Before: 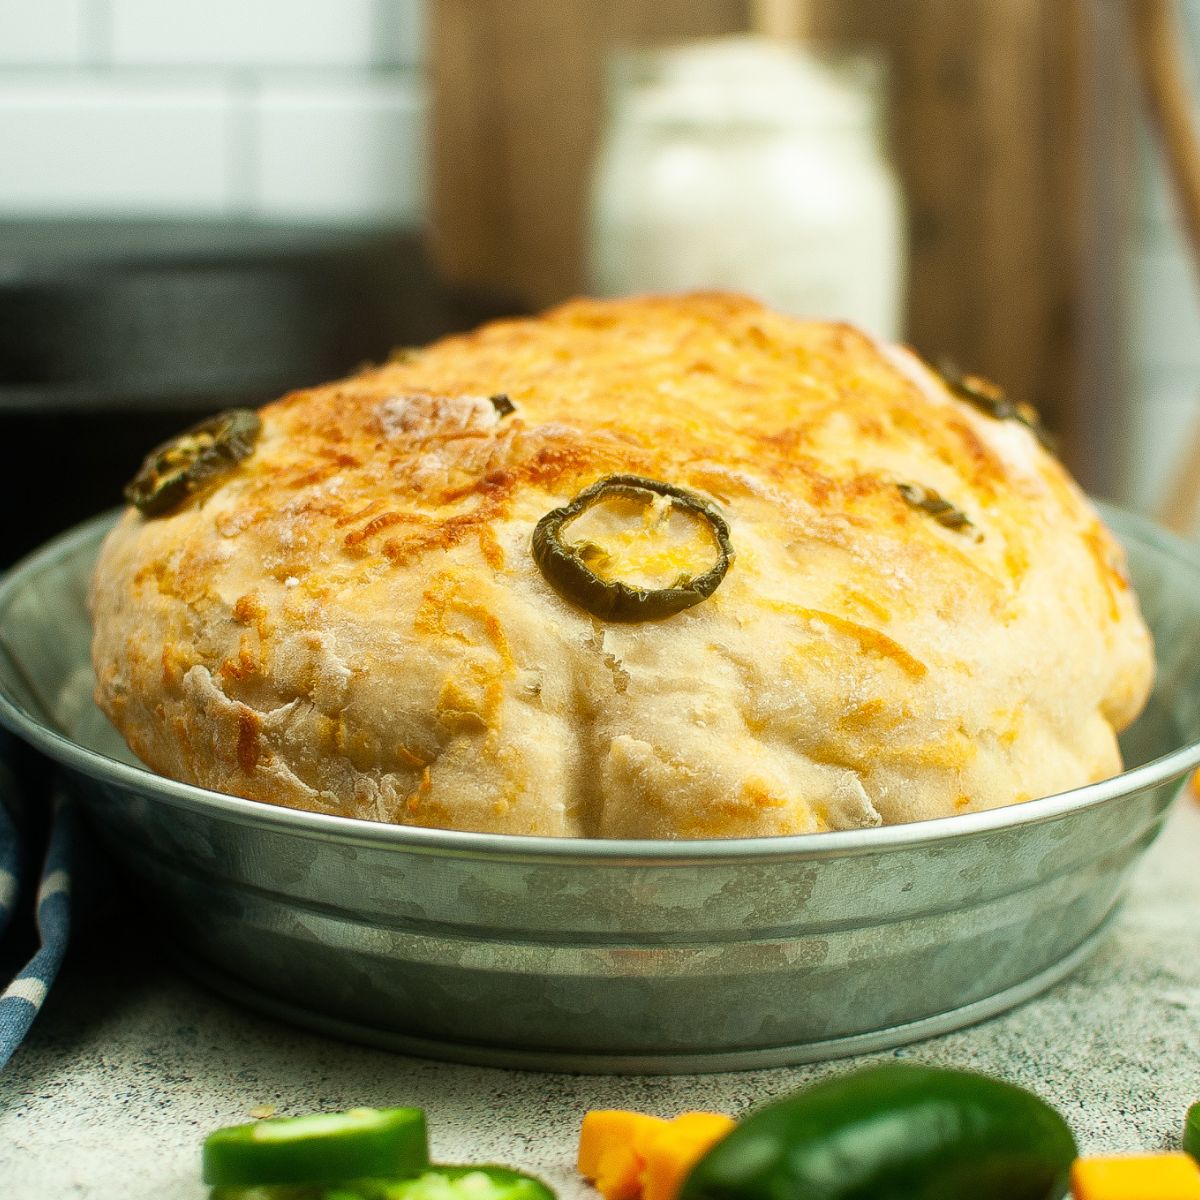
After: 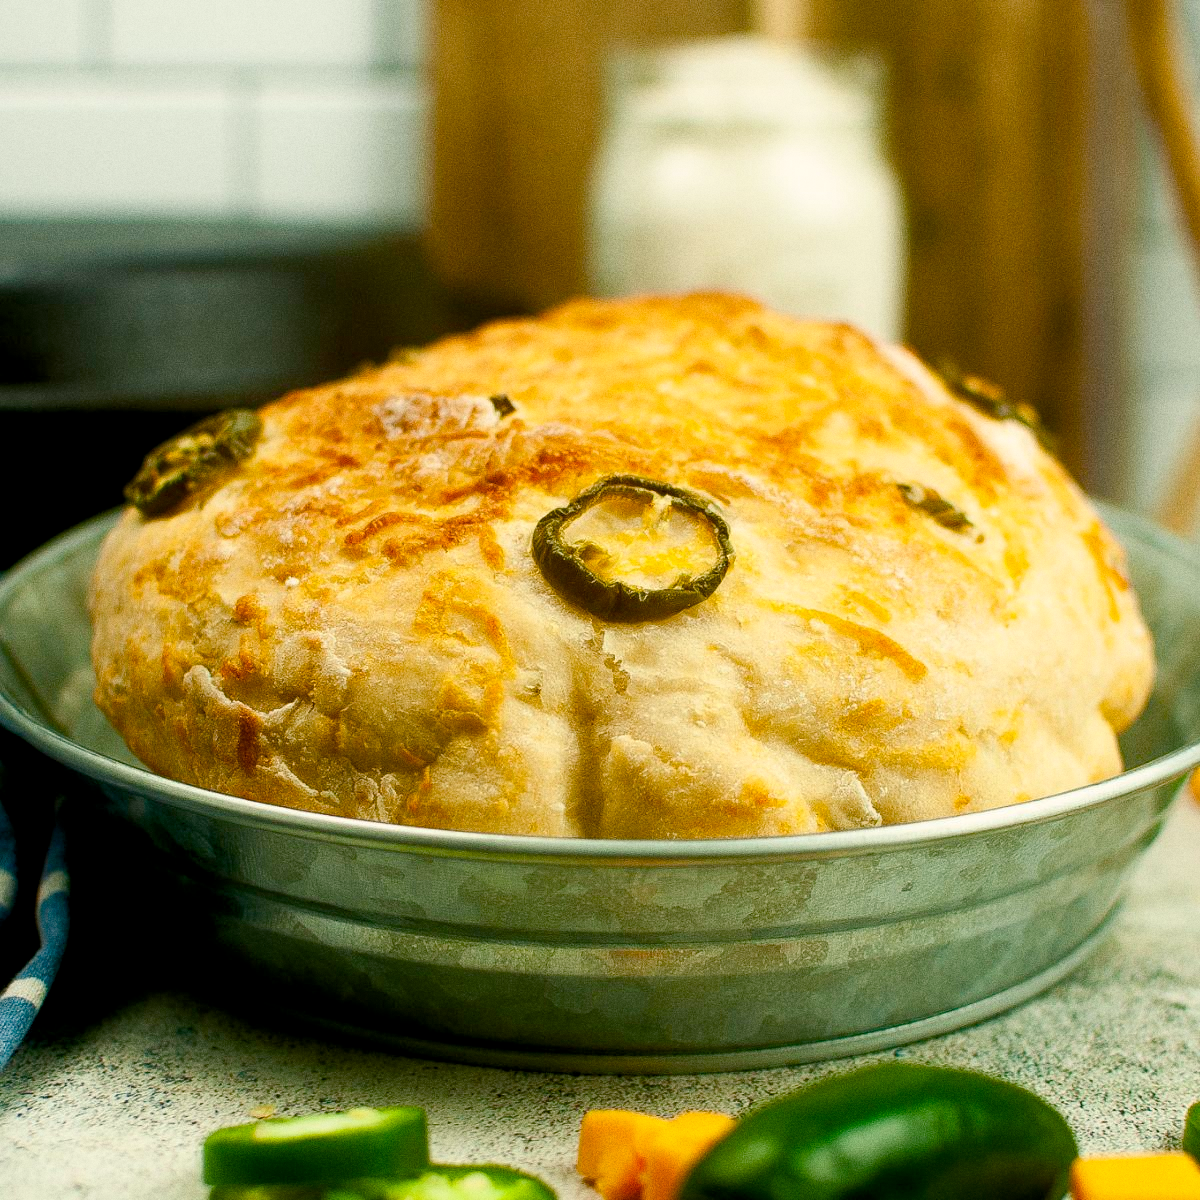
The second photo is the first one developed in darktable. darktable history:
color balance rgb: shadows lift › chroma 1%, shadows lift › hue 240.84°, highlights gain › chroma 2%, highlights gain › hue 73.2°, global offset › luminance -0.5%, perceptual saturation grading › global saturation 20%, perceptual saturation grading › highlights -25%, perceptual saturation grading › shadows 50%, global vibrance 25.26%
grain: coarseness 0.09 ISO
